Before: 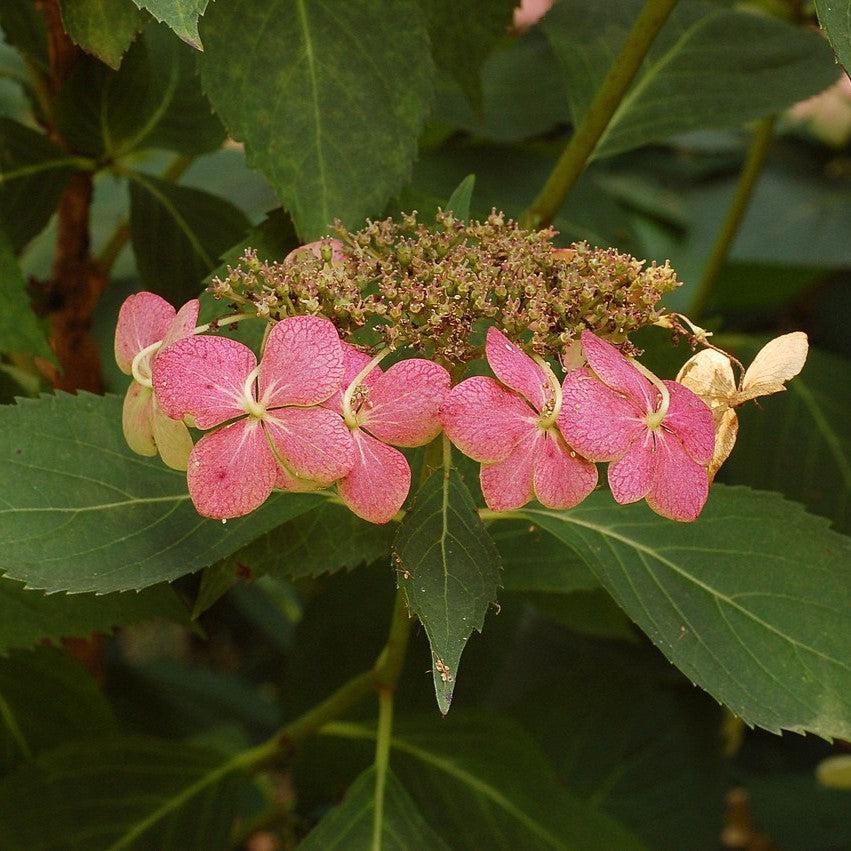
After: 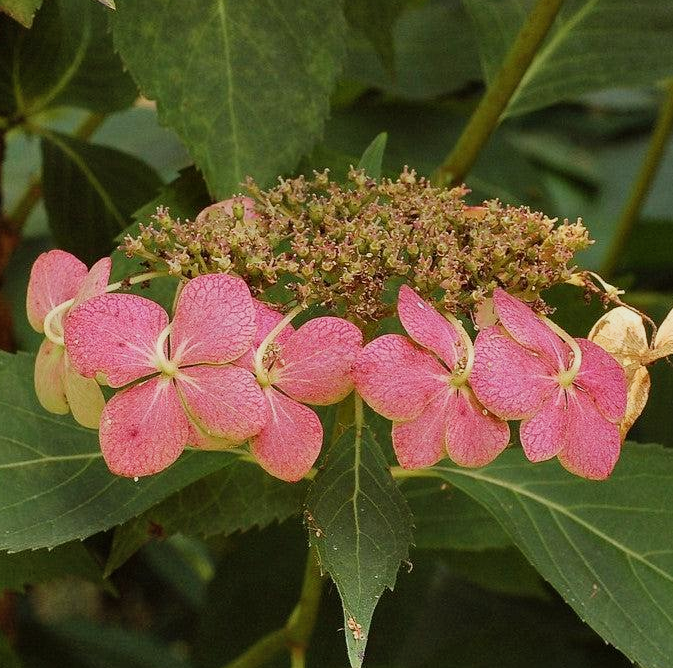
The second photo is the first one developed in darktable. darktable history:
crop and rotate: left 10.507%, top 5.002%, right 10.378%, bottom 16.474%
shadows and highlights: shadows 39.68, highlights -54.45, low approximation 0.01, soften with gaussian
filmic rgb: black relative exposure -14.11 EV, white relative exposure 3.37 EV, threshold 2.94 EV, hardness 7.85, contrast 0.994, enable highlight reconstruction true
